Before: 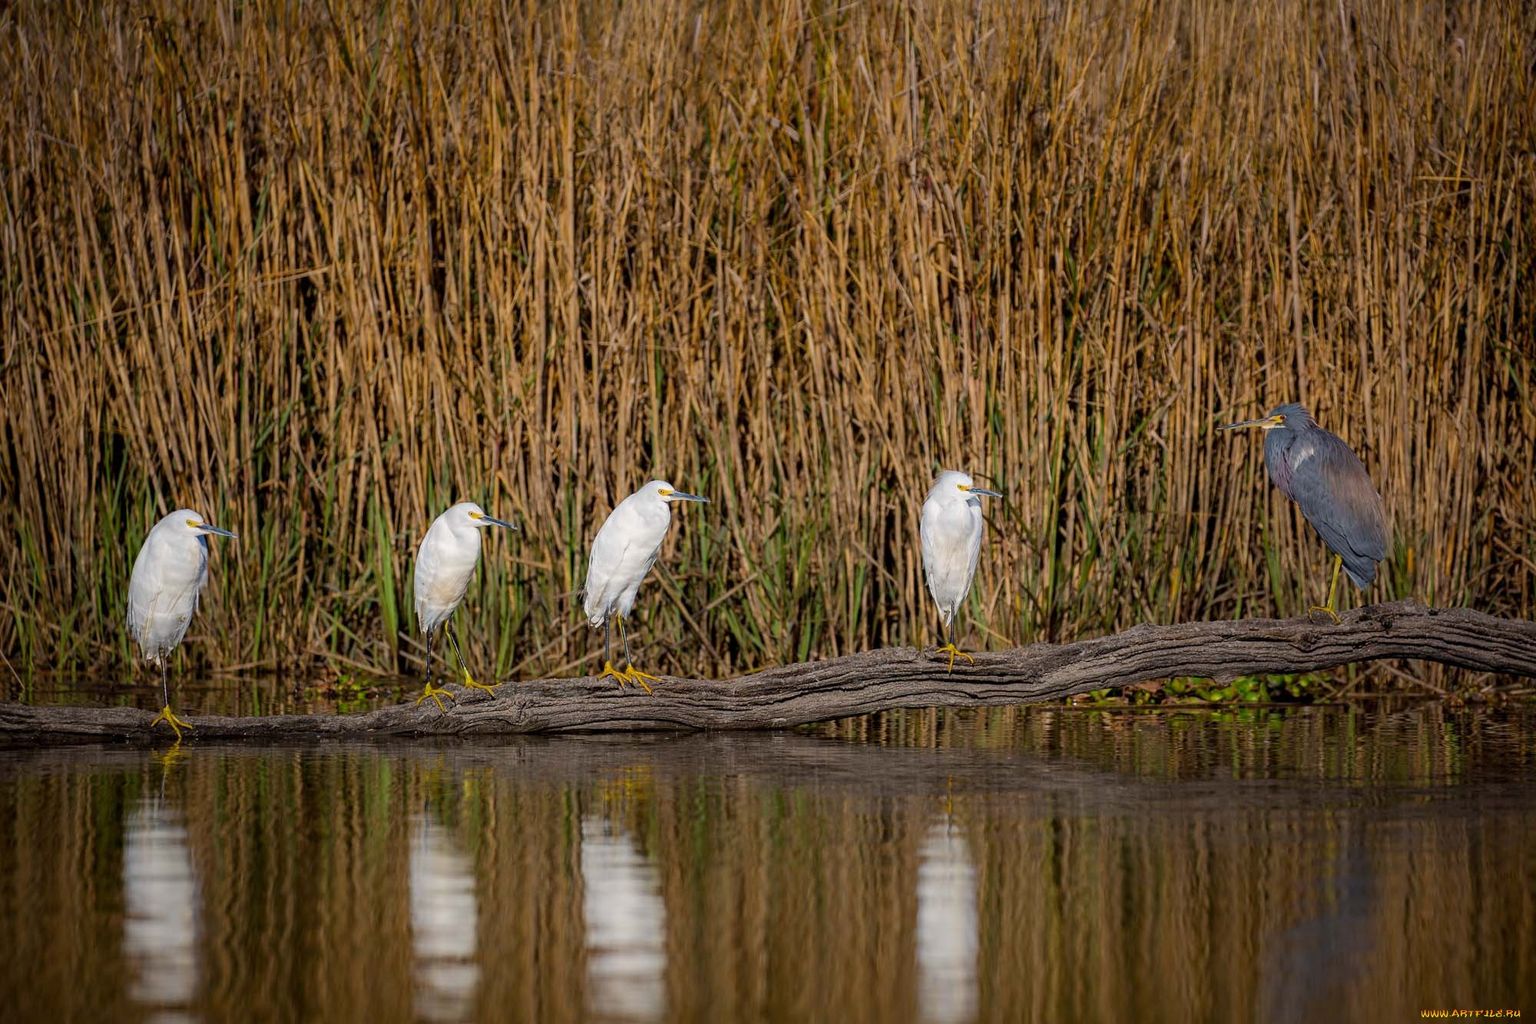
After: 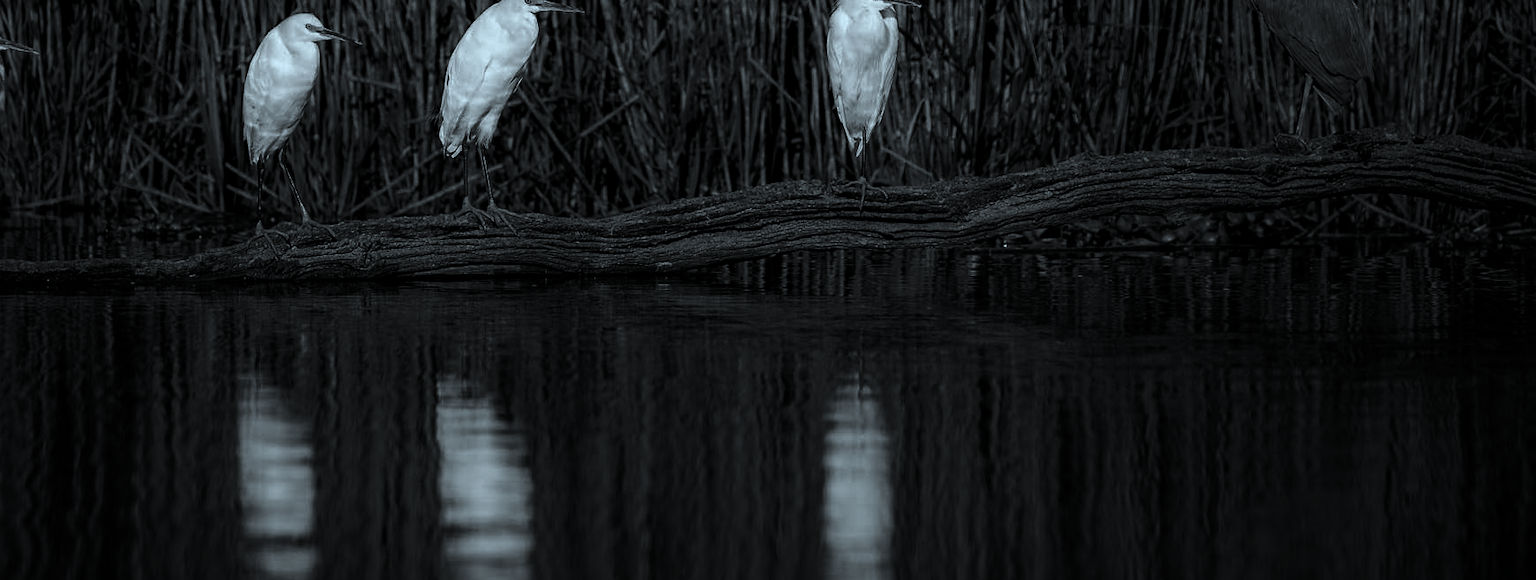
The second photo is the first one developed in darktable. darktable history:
crop and rotate: left 13.255%, top 48.002%, bottom 2.799%
color calibration: output gray [0.18, 0.41, 0.41, 0], x 0.369, y 0.382, temperature 4316.37 K
color correction: highlights a* -12.52, highlights b* -17.58, saturation 0.707
exposure: compensate exposure bias true, compensate highlight preservation false
contrast brightness saturation: contrast 0.093, brightness -0.593, saturation 0.172
